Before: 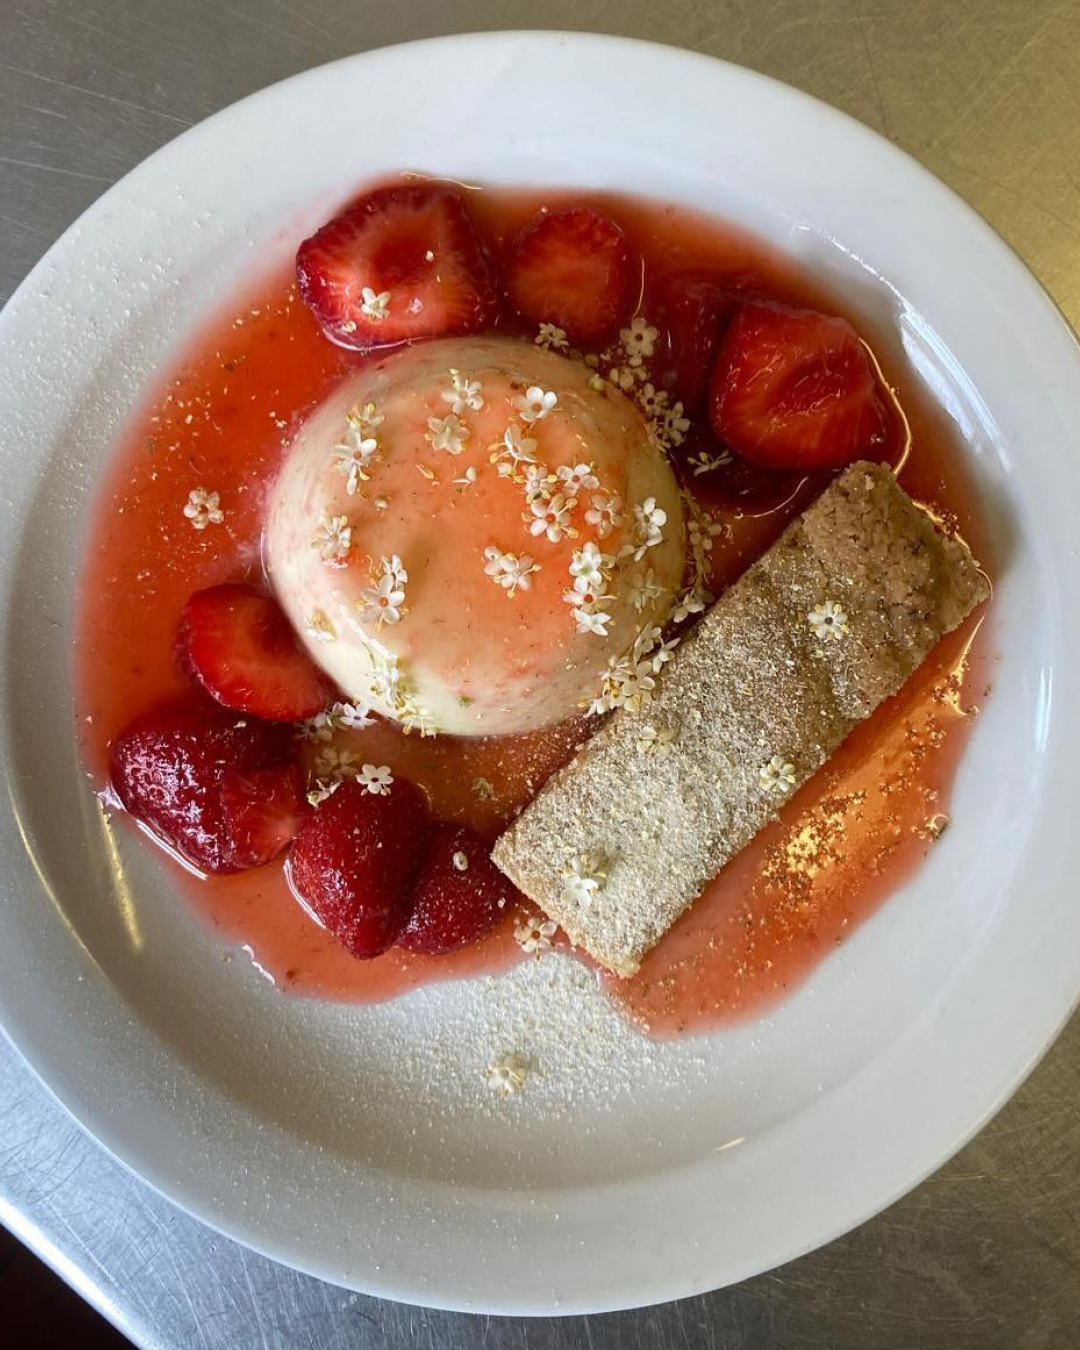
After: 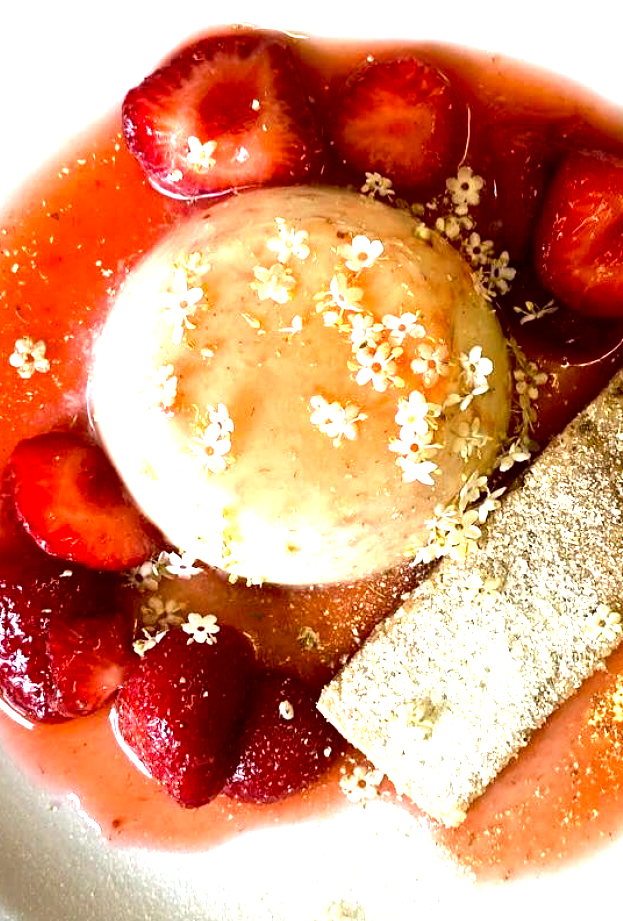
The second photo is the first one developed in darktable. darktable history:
white balance: red 0.978, blue 0.999
crop: left 16.202%, top 11.208%, right 26.045%, bottom 20.557%
tone equalizer: -8 EV -0.75 EV, -7 EV -0.7 EV, -6 EV -0.6 EV, -5 EV -0.4 EV, -3 EV 0.4 EV, -2 EV 0.6 EV, -1 EV 0.7 EV, +0 EV 0.75 EV, edges refinement/feathering 500, mask exposure compensation -1.57 EV, preserve details no
exposure: black level correction 0.008, exposure 0.979 EV, compensate highlight preservation false
